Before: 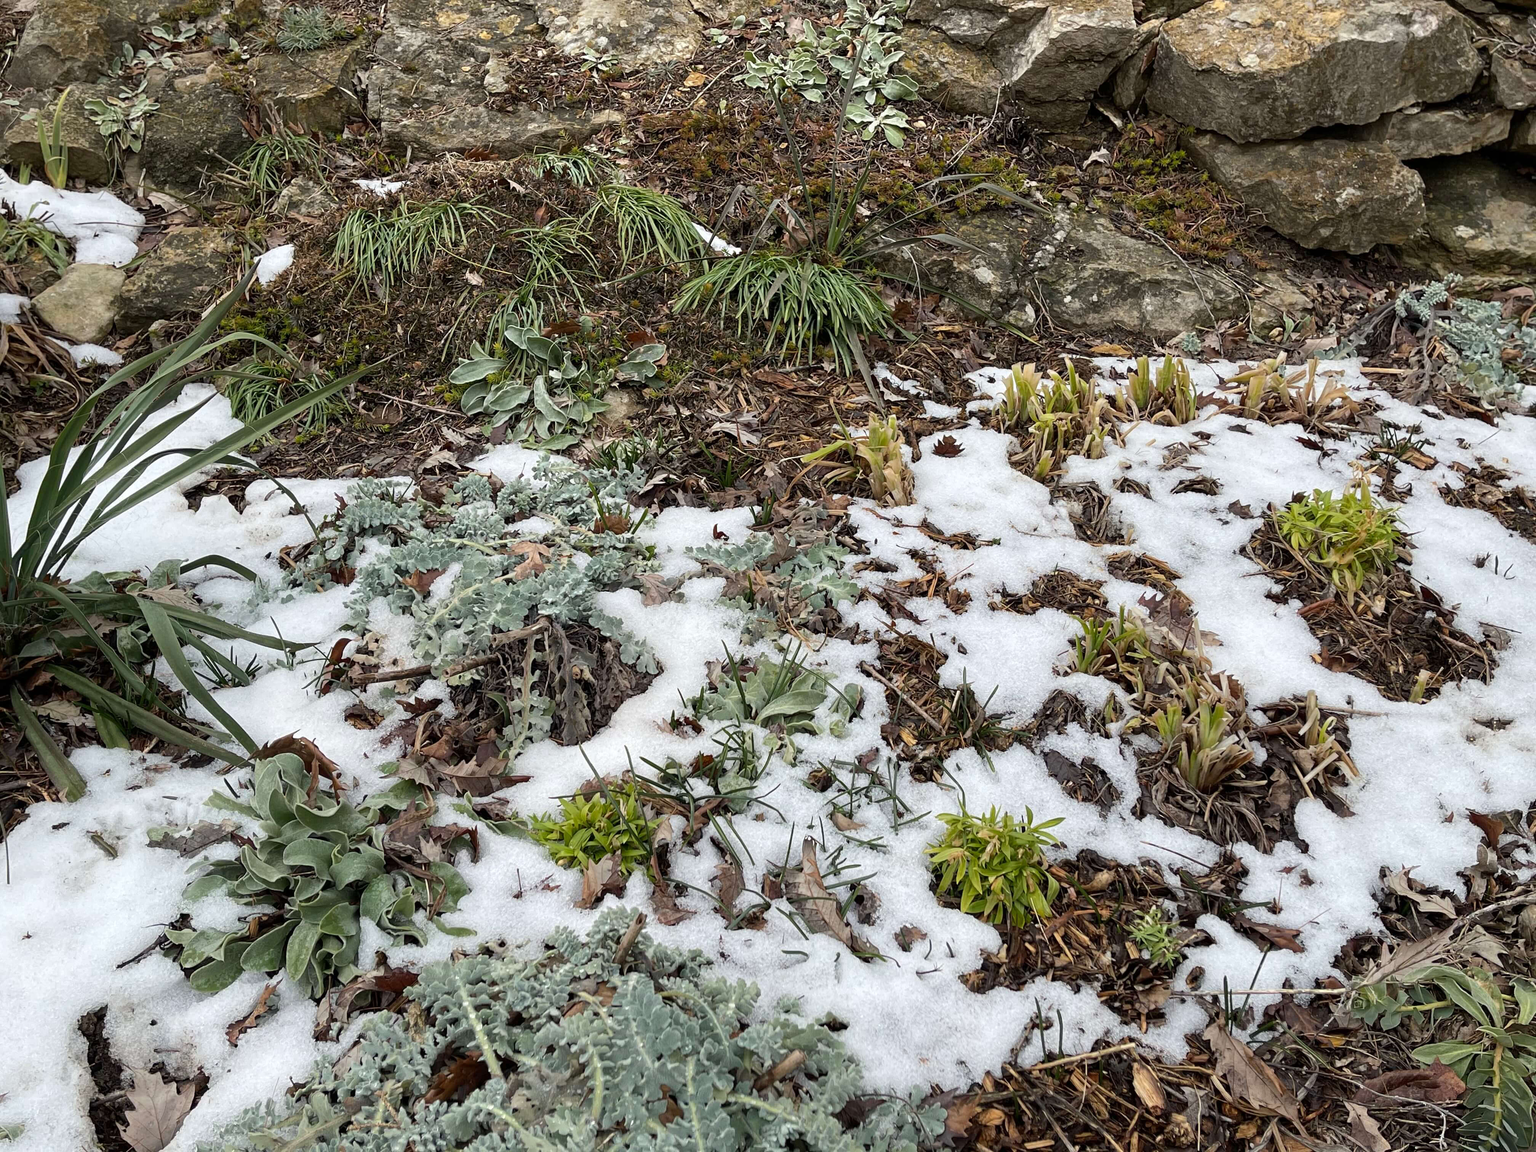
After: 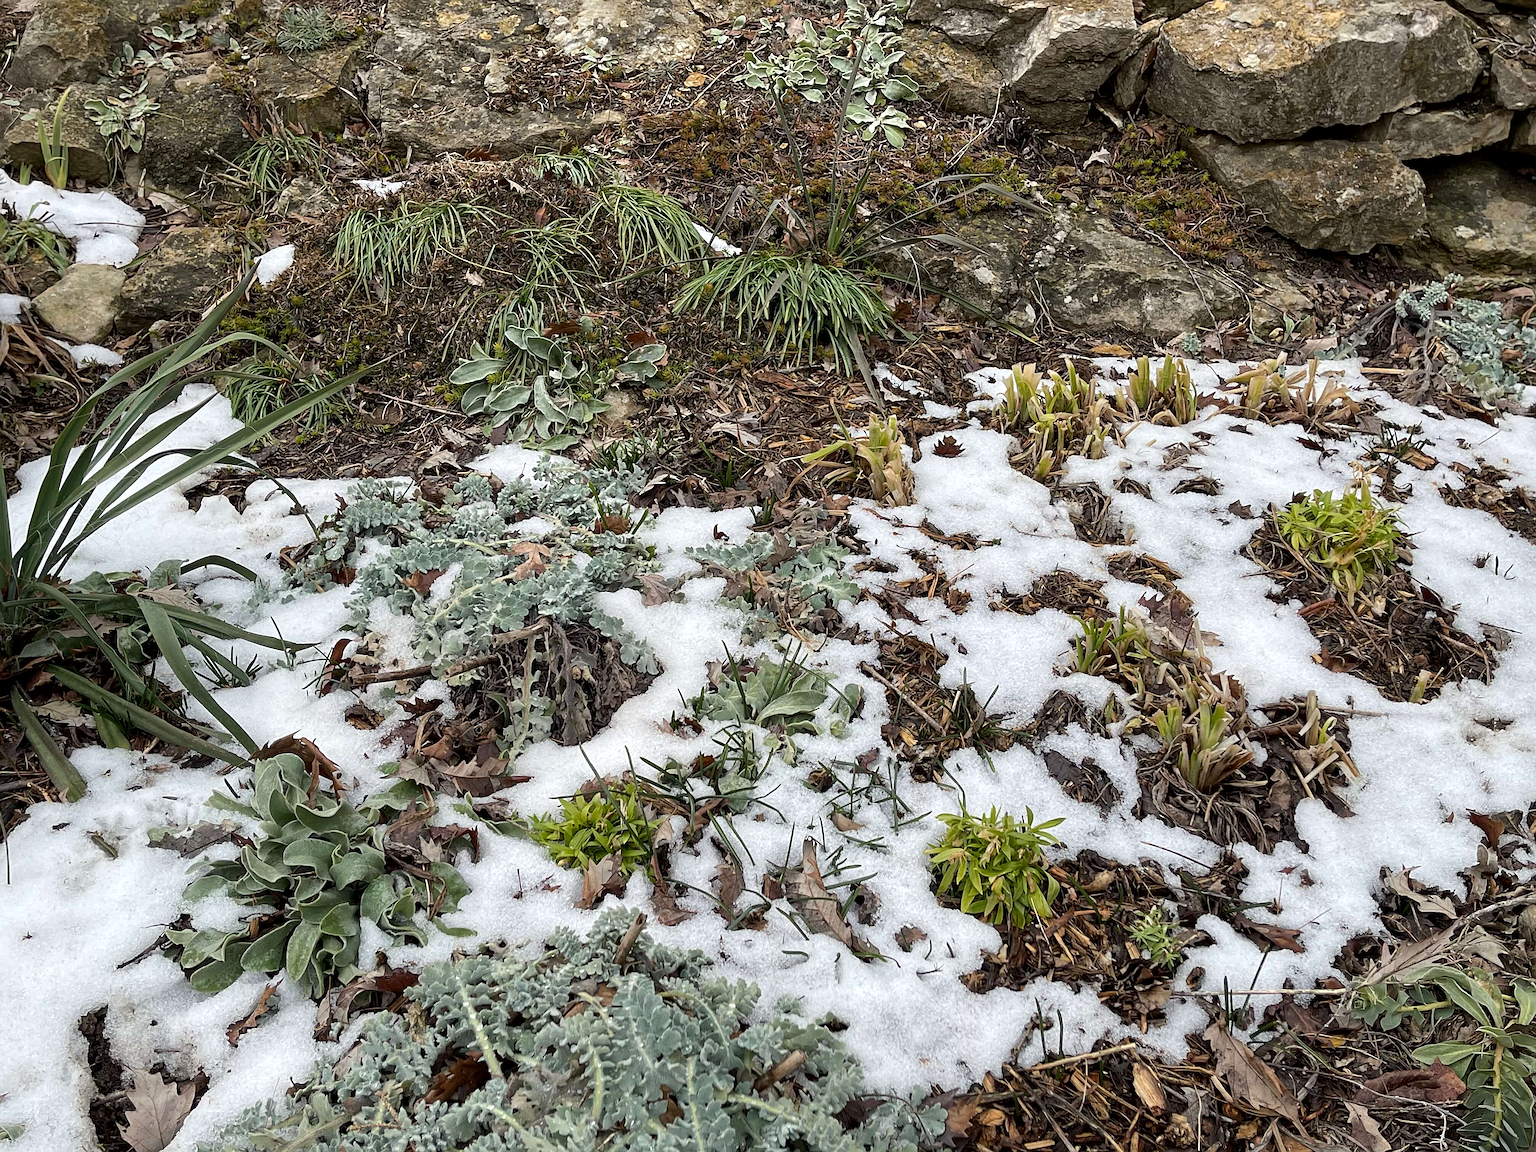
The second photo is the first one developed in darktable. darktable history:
local contrast: mode bilateral grid, contrast 20, coarseness 50, detail 130%, midtone range 0.2
sharpen: on, module defaults
